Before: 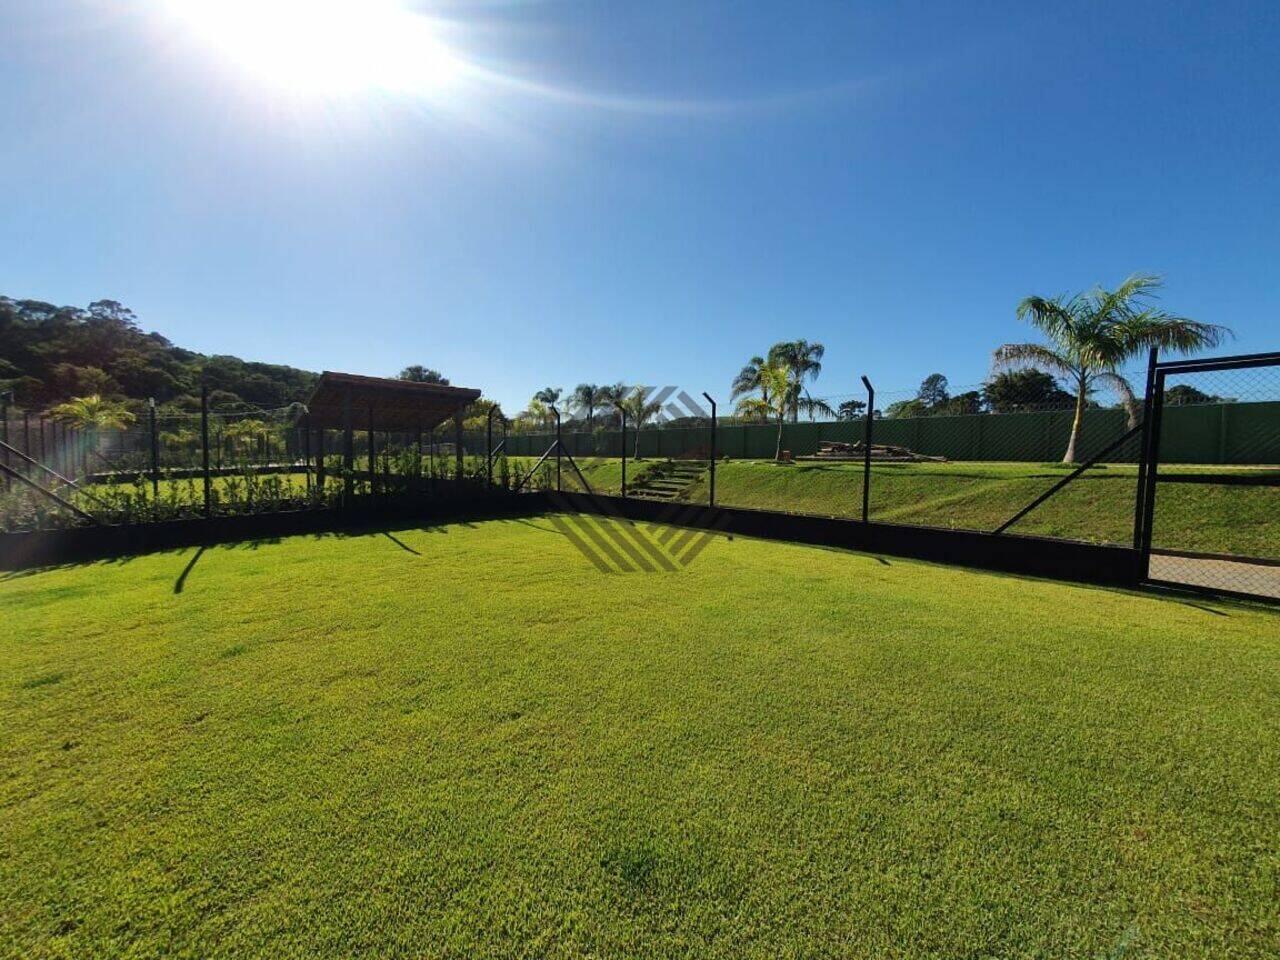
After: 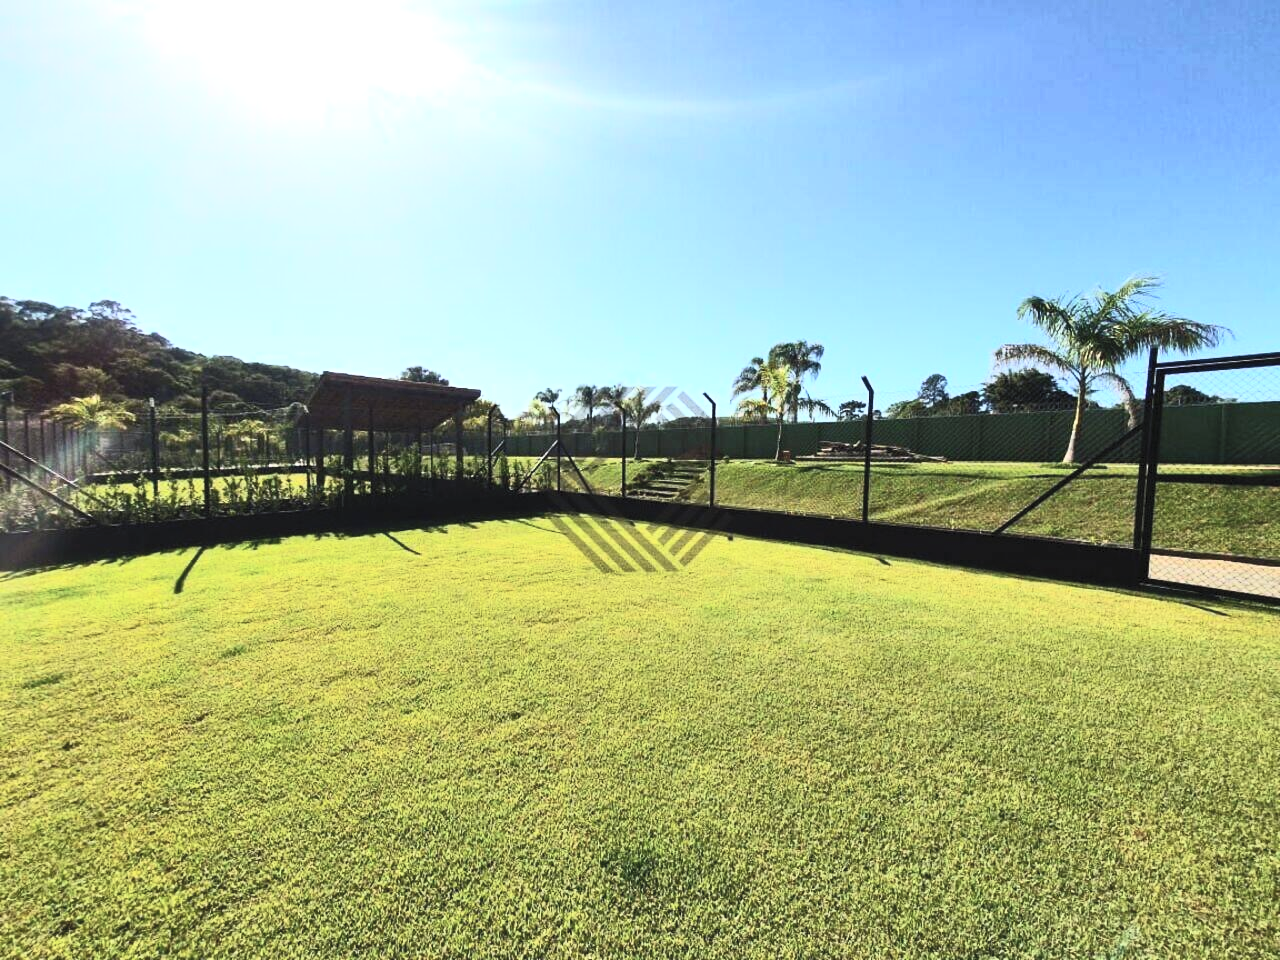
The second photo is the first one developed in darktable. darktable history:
tone equalizer: -8 EV -0.417 EV, -7 EV -0.389 EV, -6 EV -0.333 EV, -5 EV -0.222 EV, -3 EV 0.222 EV, -2 EV 0.333 EV, -1 EV 0.389 EV, +0 EV 0.417 EV, edges refinement/feathering 500, mask exposure compensation -1.57 EV, preserve details no
contrast brightness saturation: contrast 0.39, brightness 0.53
